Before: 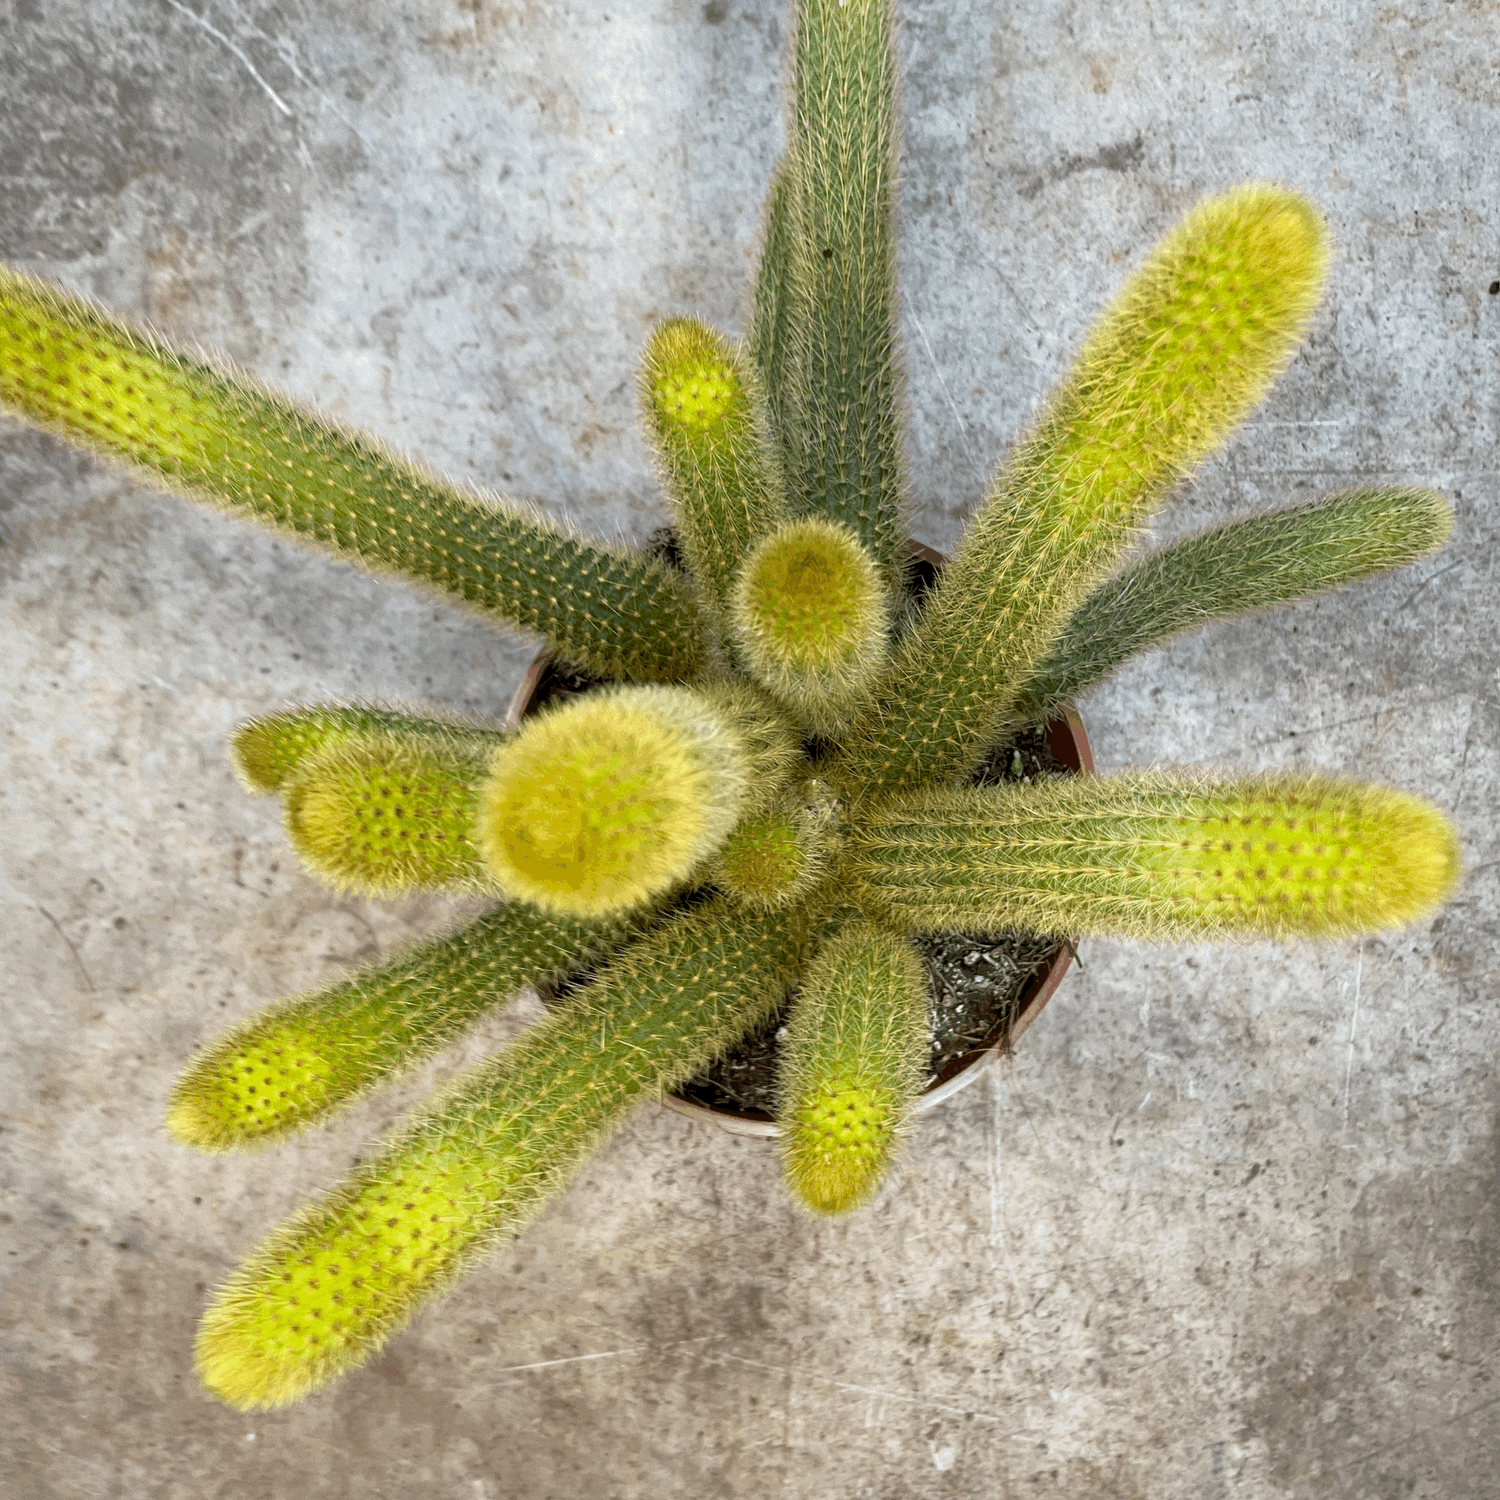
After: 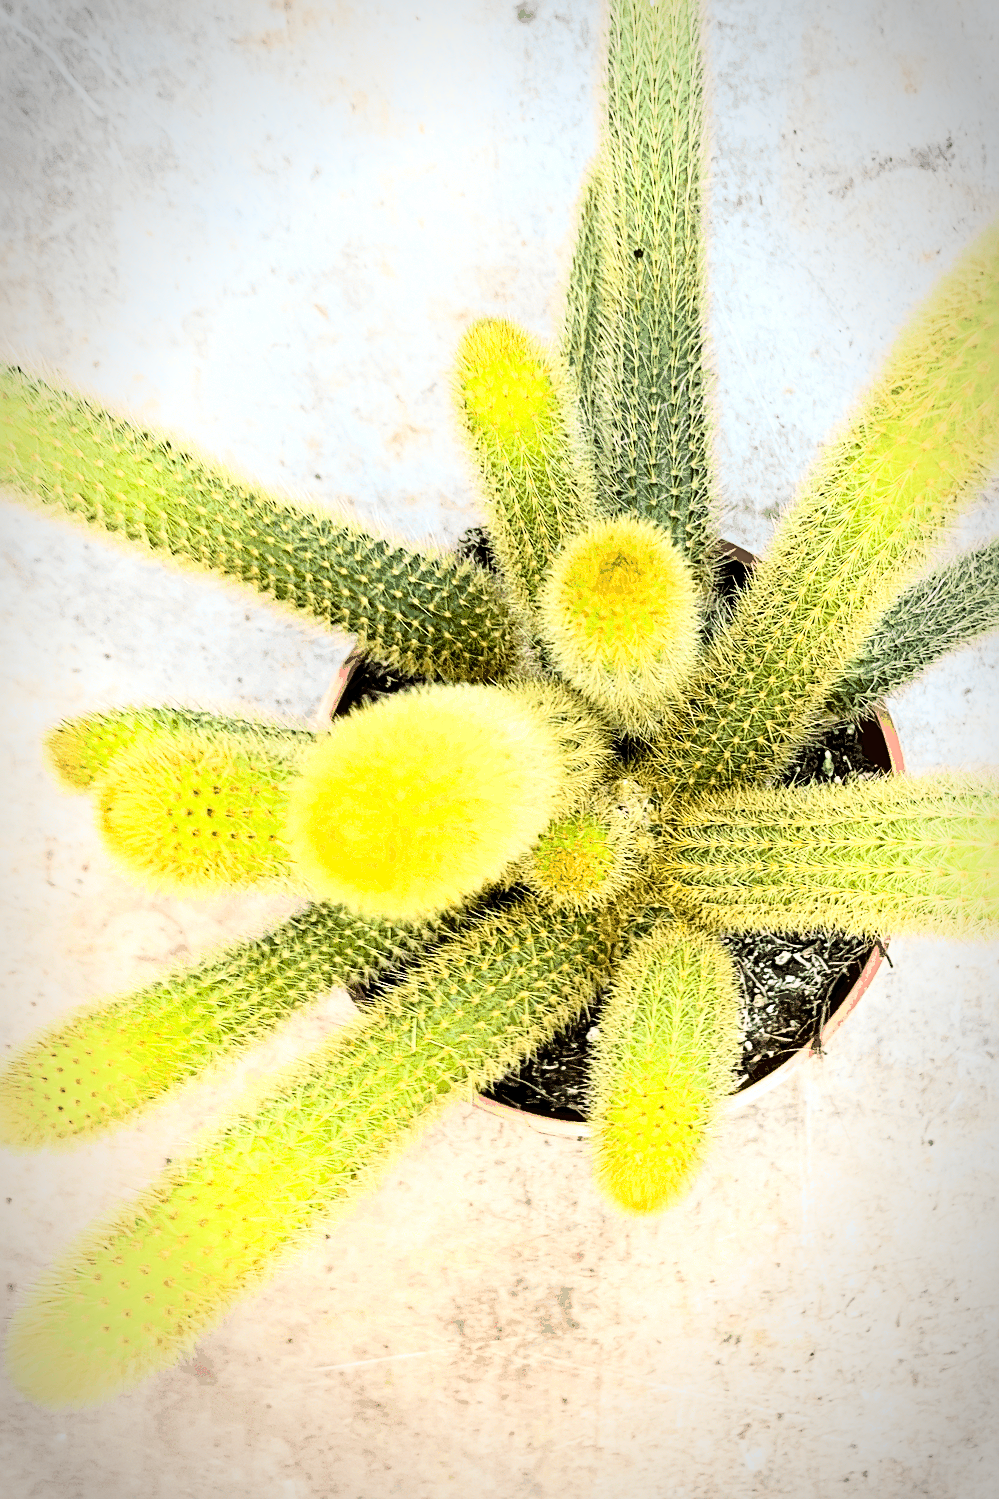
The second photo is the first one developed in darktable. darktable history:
crop and rotate: left 12.648%, right 20.685%
rgb curve: curves: ch0 [(0, 0) (0.21, 0.15) (0.24, 0.21) (0.5, 0.75) (0.75, 0.96) (0.89, 0.99) (1, 1)]; ch1 [(0, 0.02) (0.21, 0.13) (0.25, 0.2) (0.5, 0.67) (0.75, 0.9) (0.89, 0.97) (1, 1)]; ch2 [(0, 0.02) (0.21, 0.13) (0.25, 0.2) (0.5, 0.67) (0.75, 0.9) (0.89, 0.97) (1, 1)], compensate middle gray true
exposure: exposure 0.6 EV, compensate highlight preservation false
vignetting: automatic ratio true
sharpen: radius 2.167, amount 0.381, threshold 0
